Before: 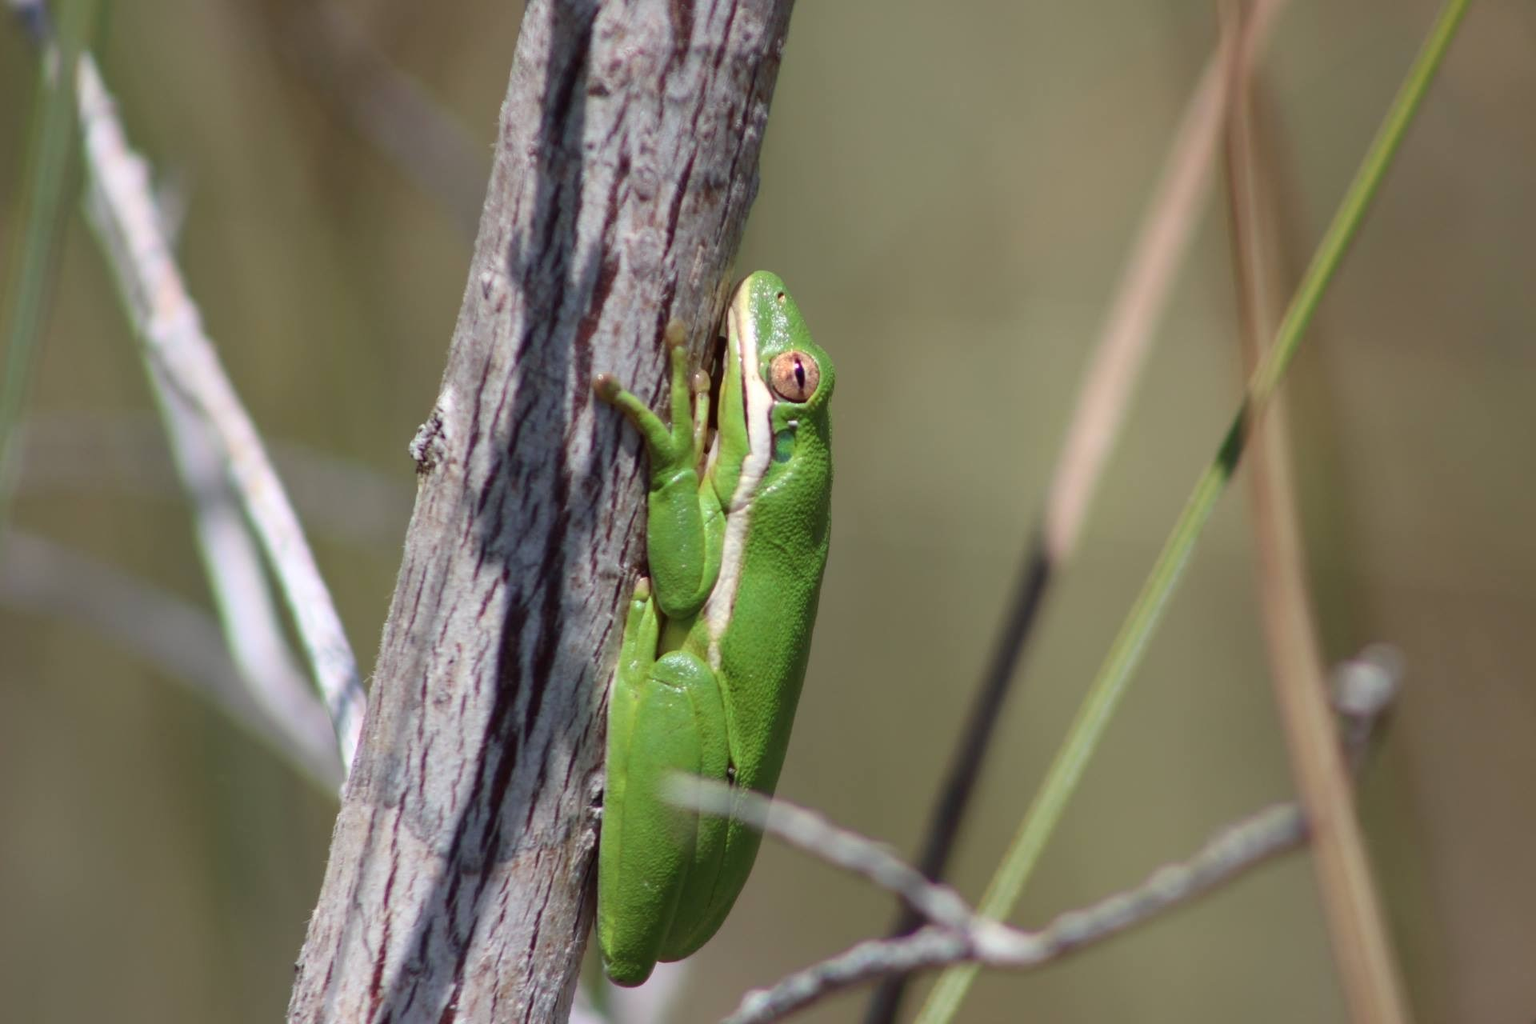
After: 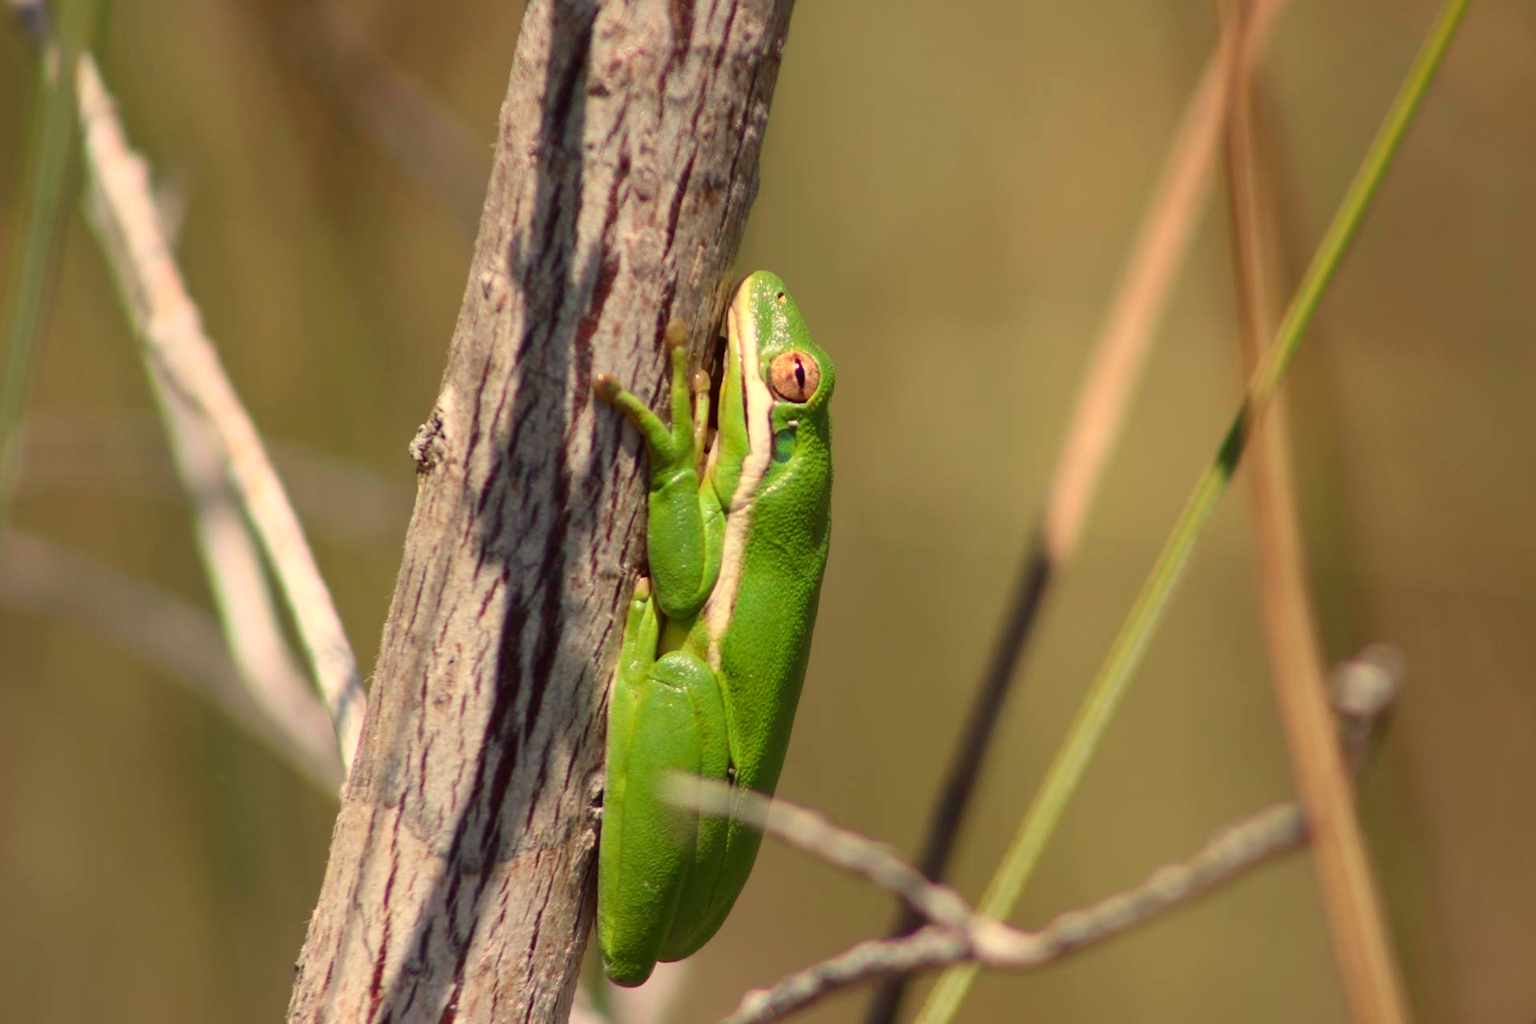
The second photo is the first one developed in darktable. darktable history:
white balance: red 1.123, blue 0.83
contrast brightness saturation: contrast 0.08, saturation 0.2
